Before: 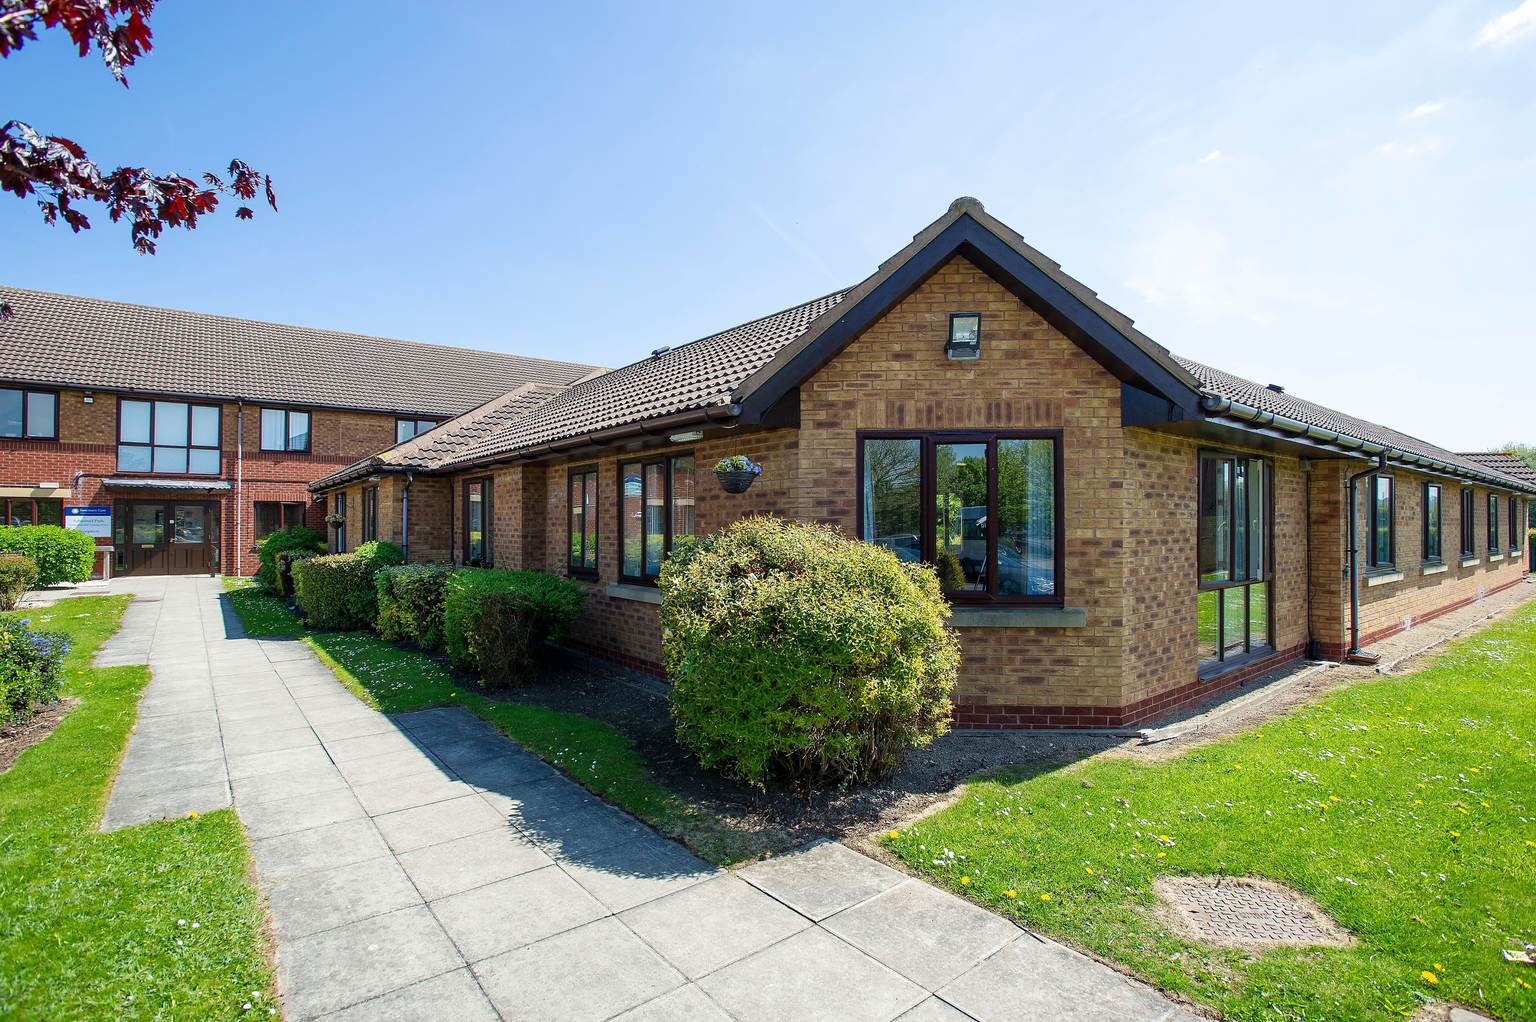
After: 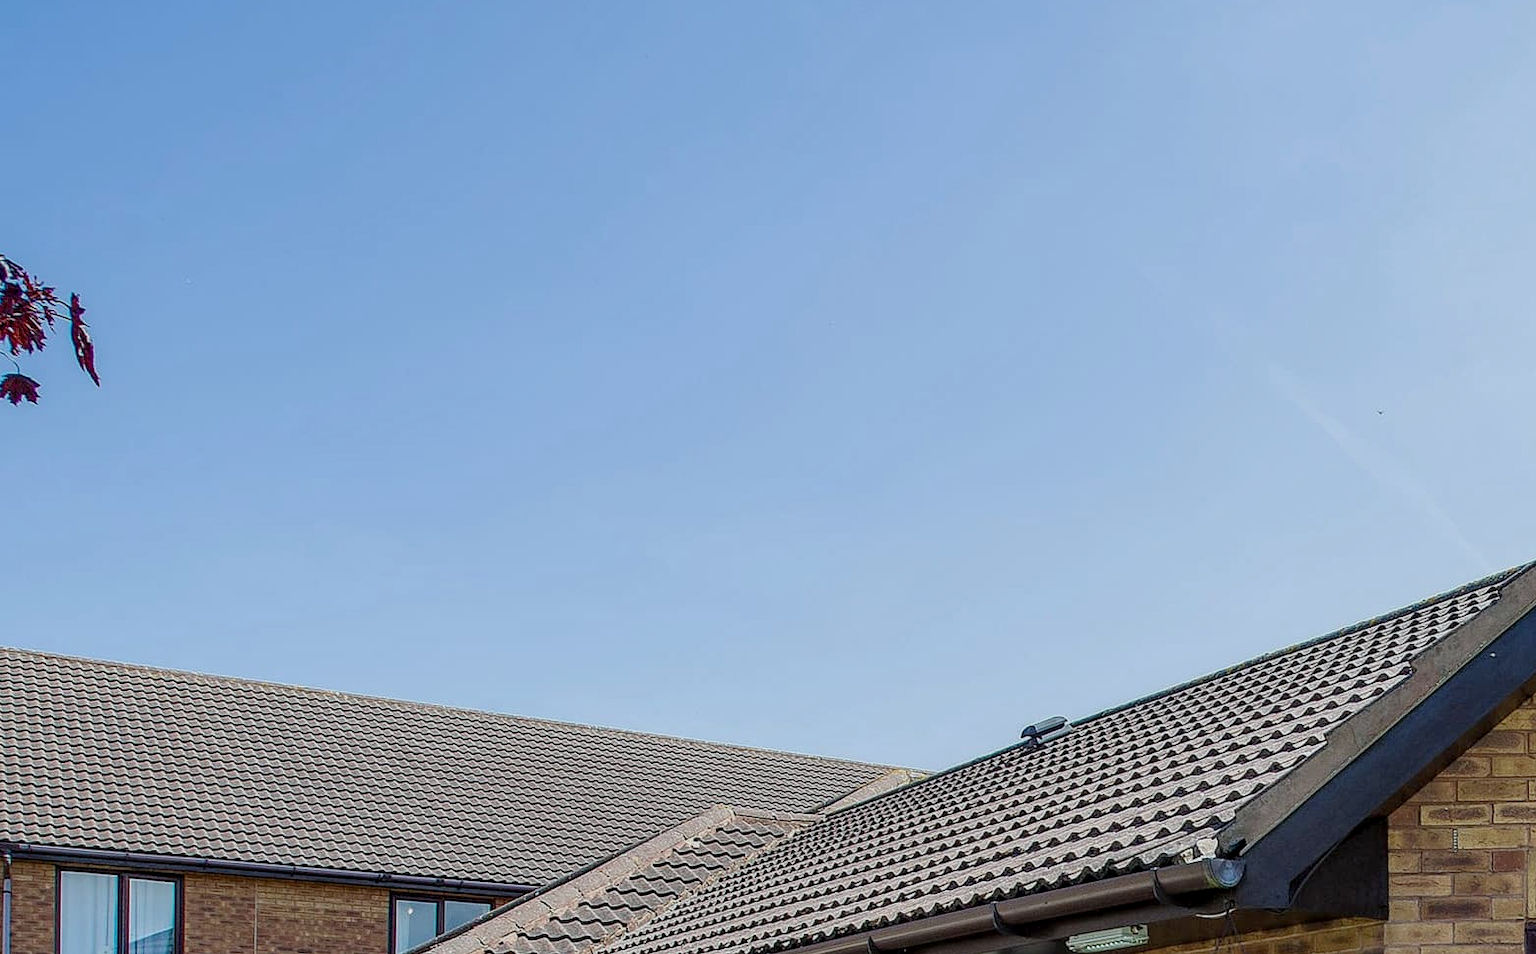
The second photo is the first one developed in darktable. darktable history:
white balance: red 0.986, blue 1.01
tone equalizer: -8 EV 0.25 EV, -7 EV 0.417 EV, -6 EV 0.417 EV, -5 EV 0.25 EV, -3 EV -0.25 EV, -2 EV -0.417 EV, -1 EV -0.417 EV, +0 EV -0.25 EV, edges refinement/feathering 500, mask exposure compensation -1.57 EV, preserve details guided filter
local contrast: detail 130%
crop: left 15.452%, top 5.459%, right 43.956%, bottom 56.62%
